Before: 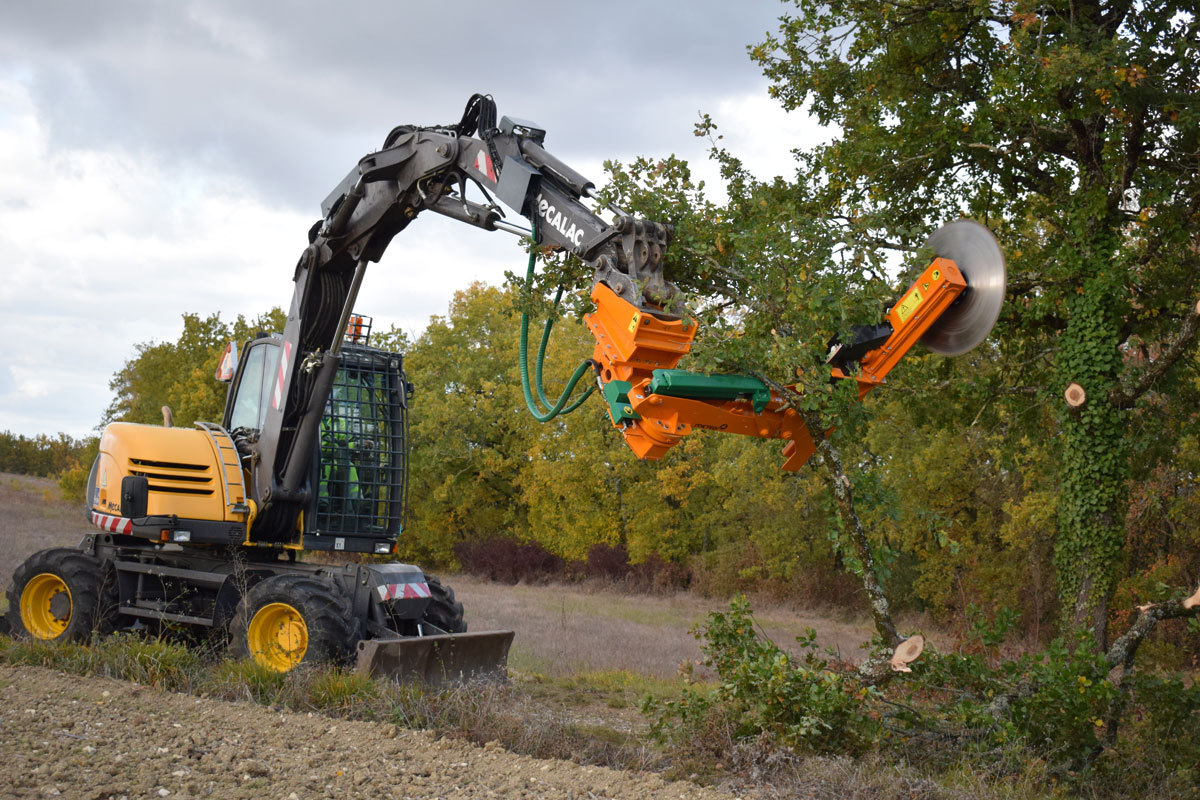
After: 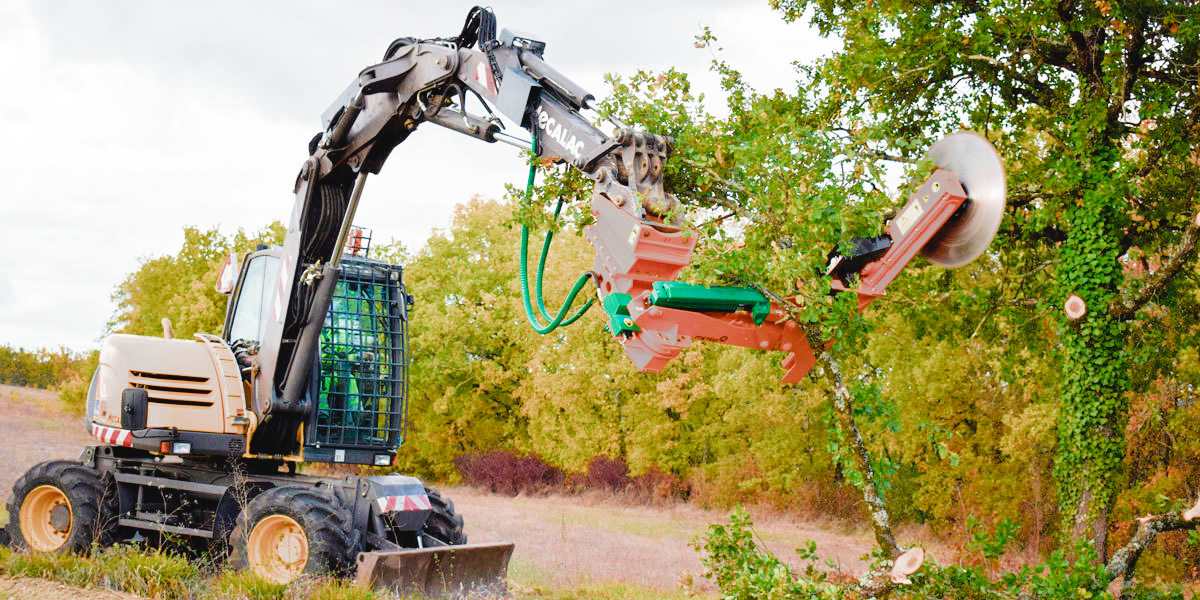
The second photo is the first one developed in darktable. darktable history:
levels: levels [0, 0.476, 0.951]
exposure: black level correction 0.001, exposure 1.869 EV, compensate highlight preservation false
local contrast: mode bilateral grid, contrast 100, coarseness 99, detail 89%, midtone range 0.2
contrast brightness saturation: contrast -0.079, brightness -0.043, saturation -0.109
crop: top 11.043%, bottom 13.88%
tone equalizer: luminance estimator HSV value / RGB max
filmic rgb: black relative exposure -7.65 EV, white relative exposure 4.56 EV, hardness 3.61, contrast 0.999, add noise in highlights 0.001, color science v3 (2019), use custom middle-gray values true, contrast in highlights soft
color balance rgb: perceptual saturation grading › global saturation 31%, global vibrance 20%
